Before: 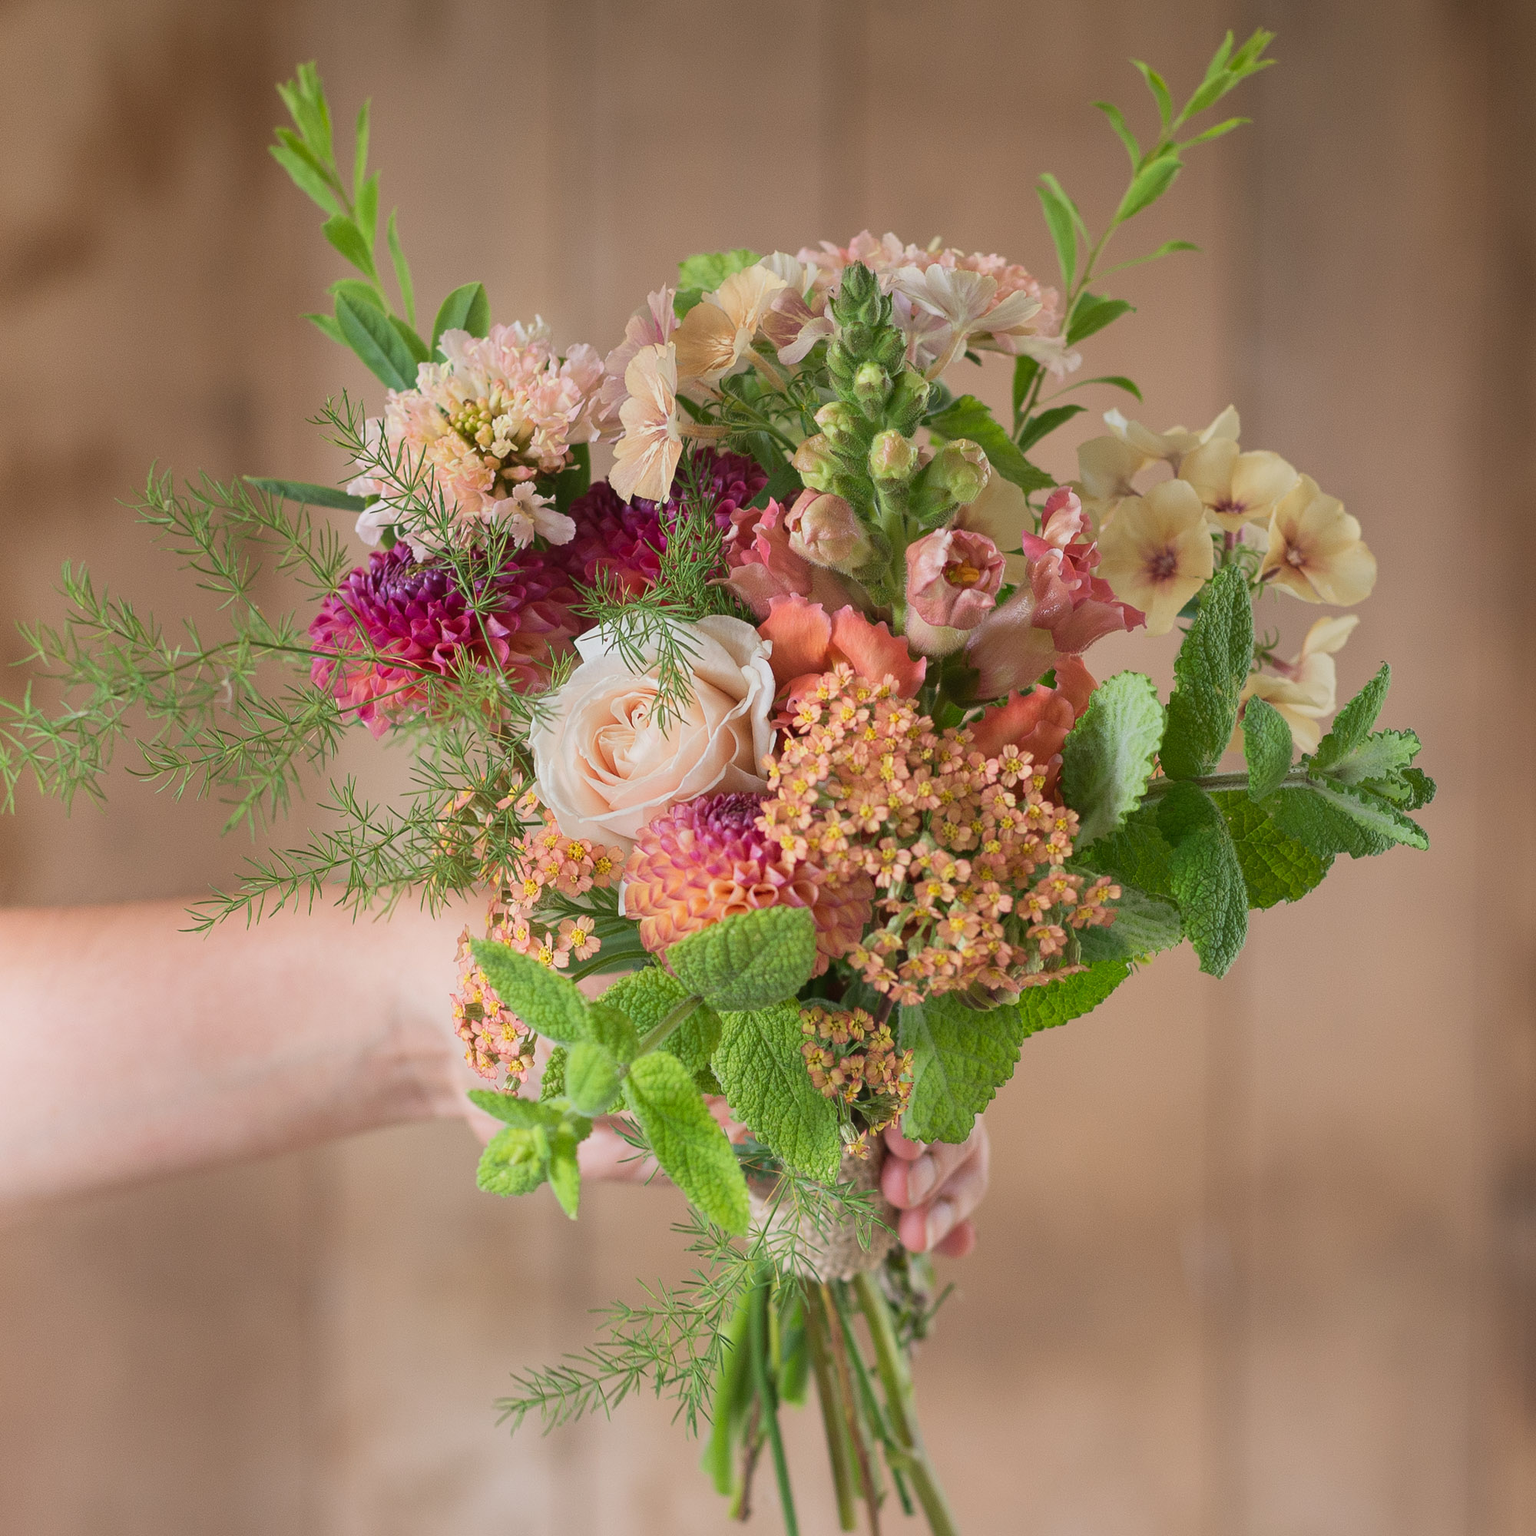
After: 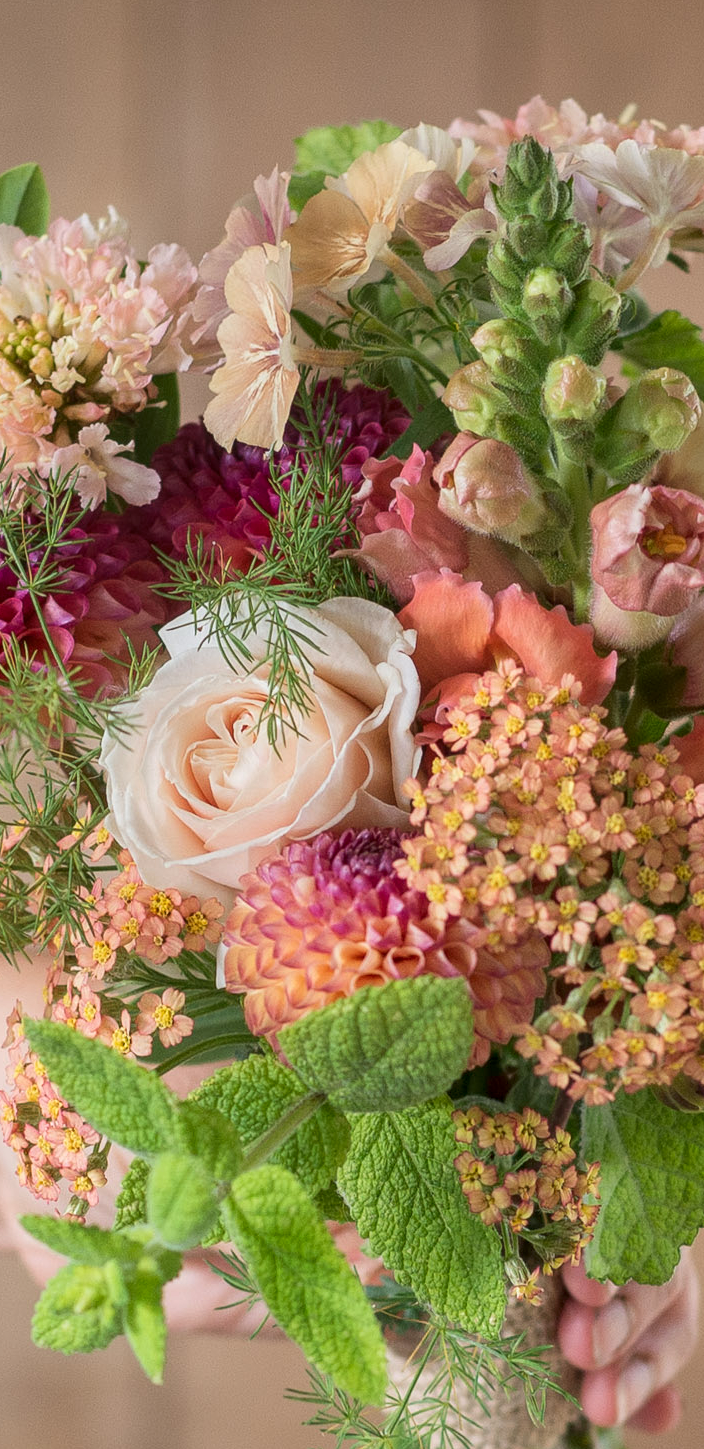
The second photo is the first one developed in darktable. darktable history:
crop and rotate: left 29.476%, top 10.214%, right 35.32%, bottom 17.333%
local contrast: on, module defaults
tone equalizer: on, module defaults
